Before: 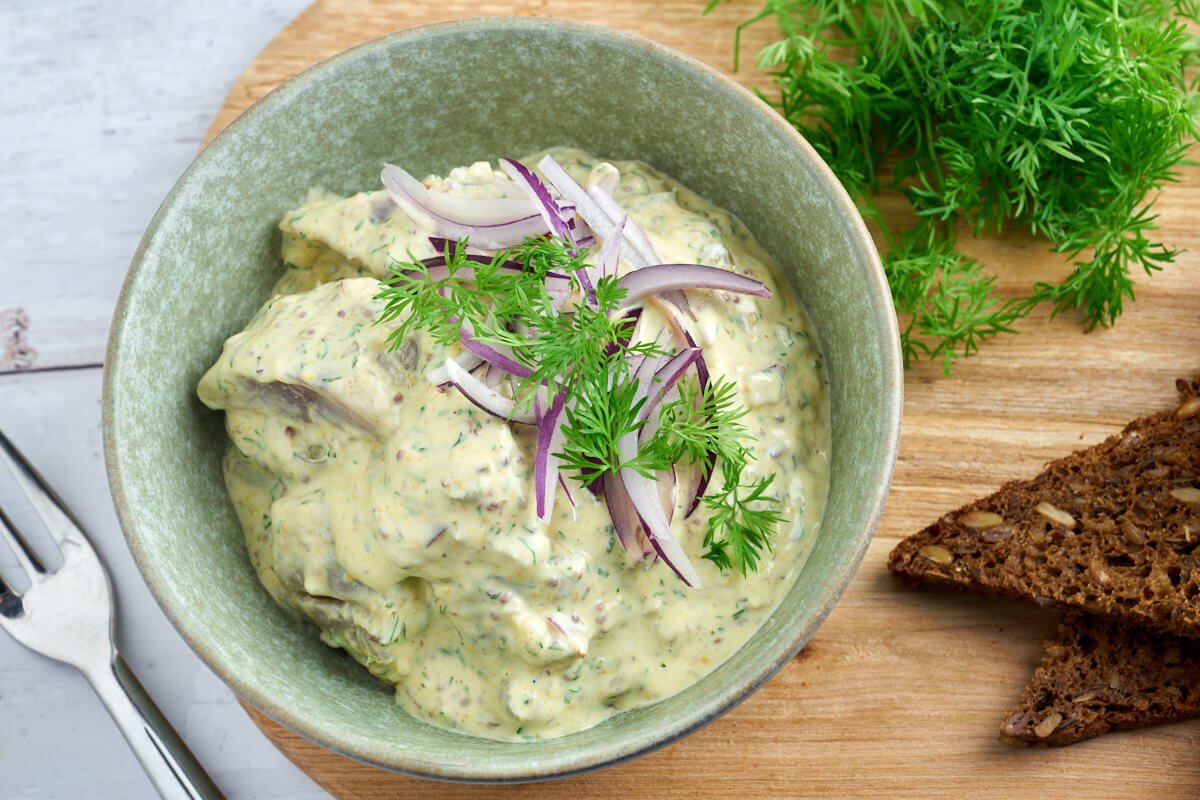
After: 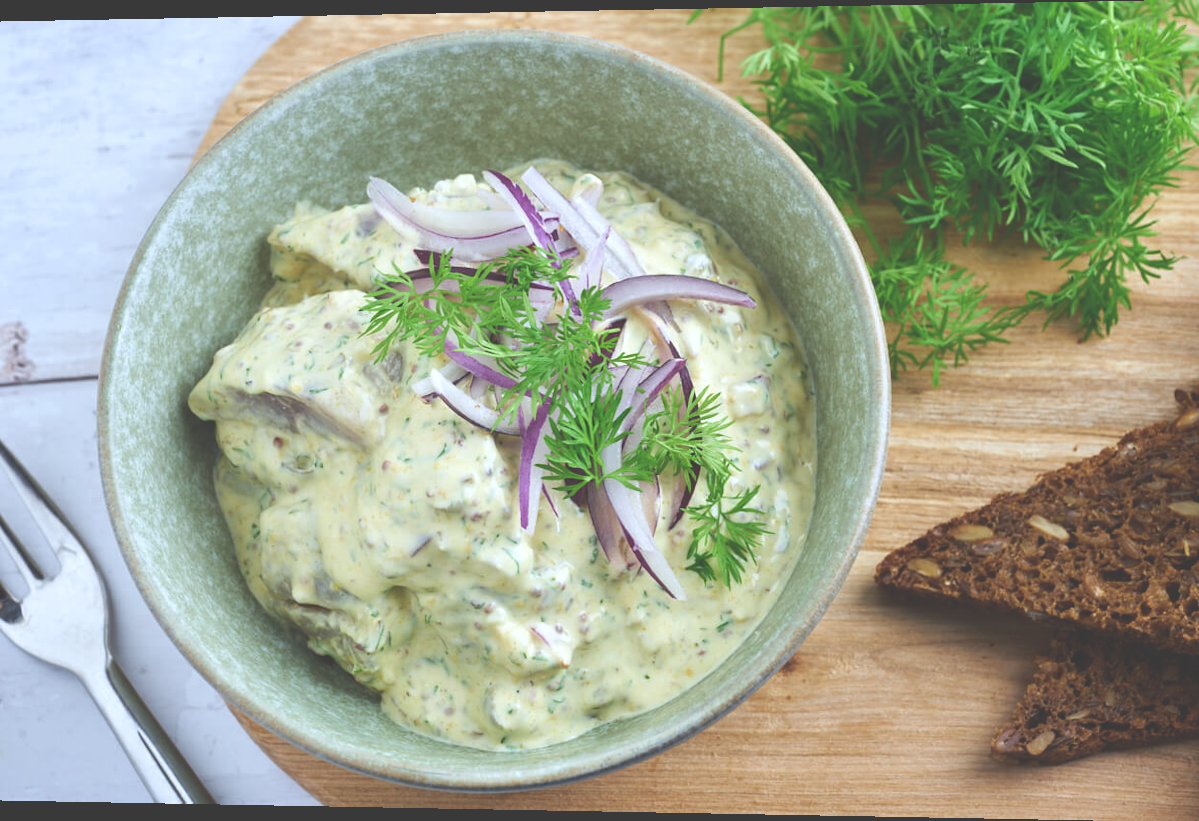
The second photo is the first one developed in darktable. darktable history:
white balance: red 0.954, blue 1.079
exposure: black level correction -0.041, exposure 0.064 EV, compensate highlight preservation false
rotate and perspective: lens shift (horizontal) -0.055, automatic cropping off
